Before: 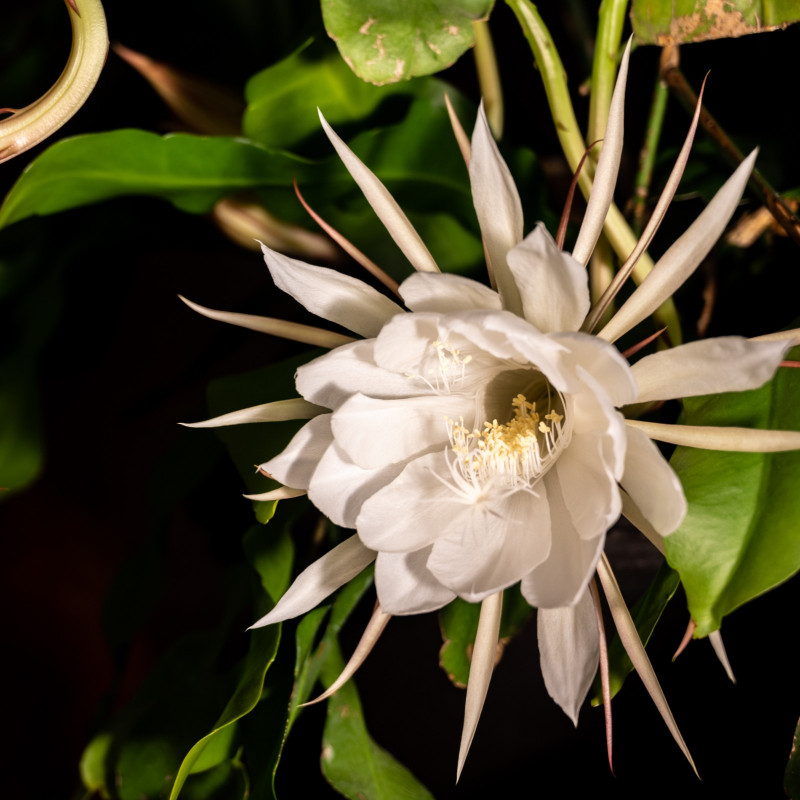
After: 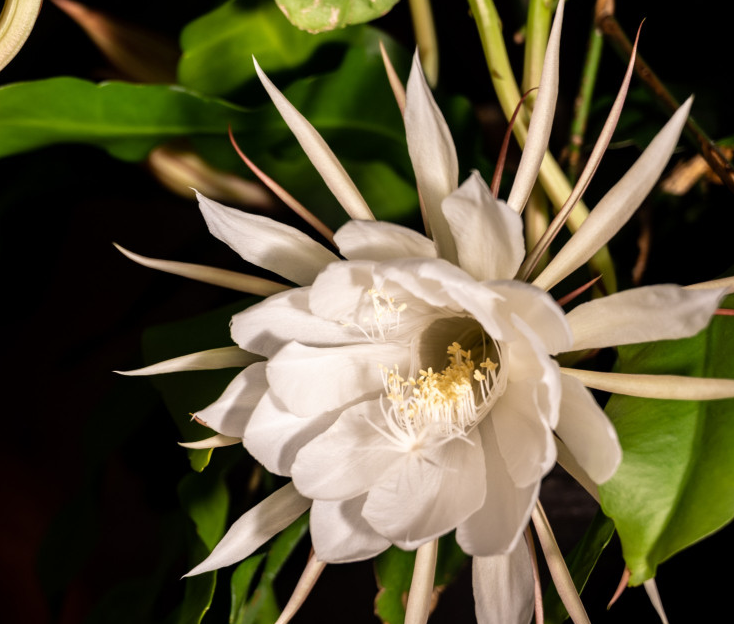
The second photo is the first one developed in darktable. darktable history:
crop: left 8.197%, top 6.603%, bottom 15.362%
